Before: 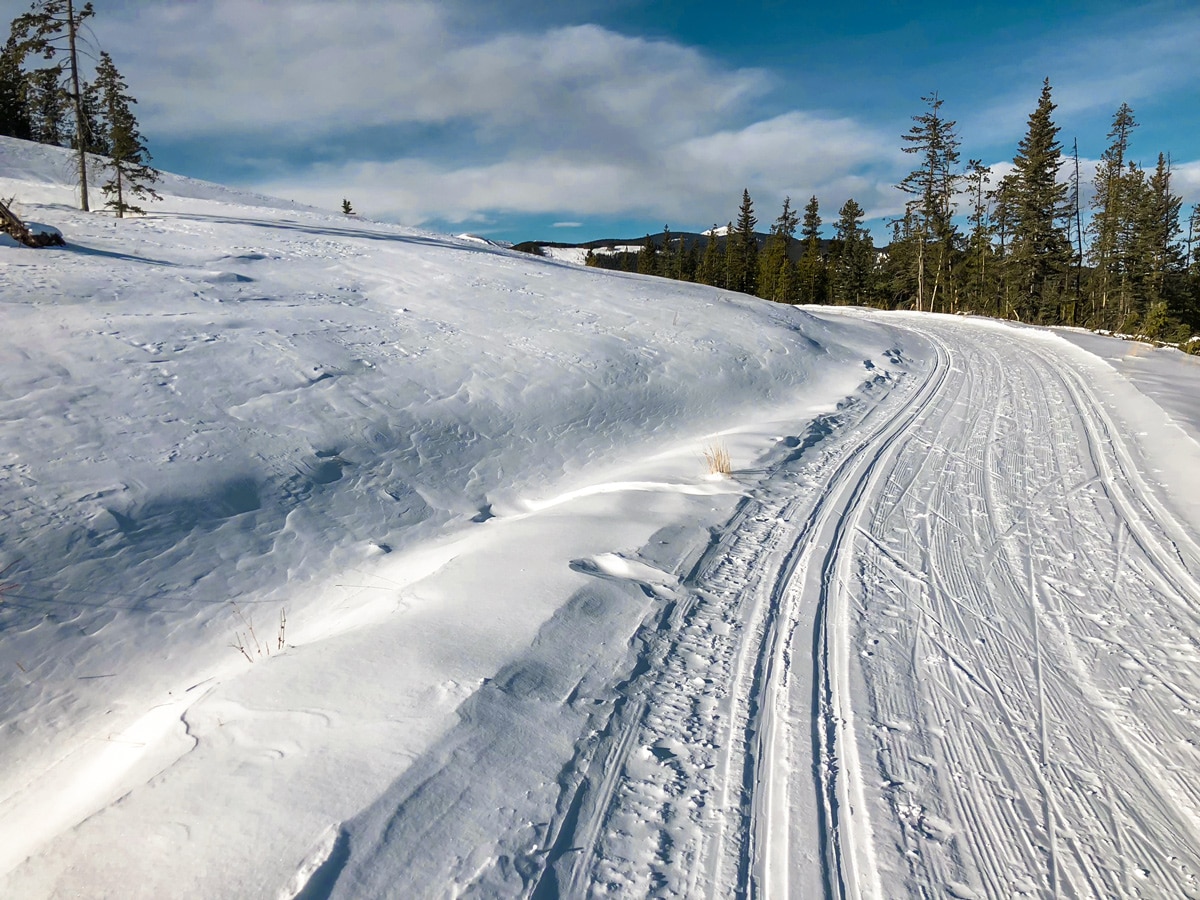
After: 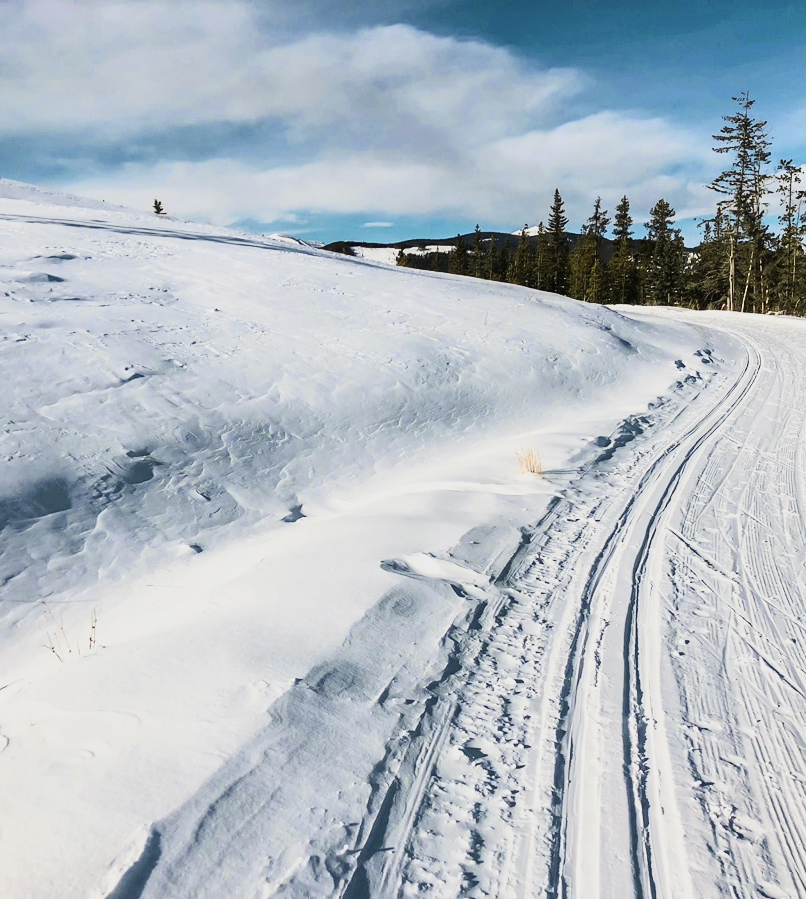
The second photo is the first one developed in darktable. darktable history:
tone curve: curves: ch0 [(0, 0.021) (0.104, 0.093) (0.236, 0.234) (0.456, 0.566) (0.647, 0.78) (0.864, 0.9) (1, 0.932)]; ch1 [(0, 0) (0.353, 0.344) (0.43, 0.401) (0.479, 0.476) (0.502, 0.504) (0.544, 0.534) (0.566, 0.566) (0.612, 0.621) (0.657, 0.679) (1, 1)]; ch2 [(0, 0) (0.34, 0.314) (0.434, 0.43) (0.5, 0.498) (0.528, 0.536) (0.56, 0.576) (0.595, 0.638) (0.644, 0.729) (1, 1)], color space Lab, linked channels, preserve colors none
crop and rotate: left 15.801%, right 16.974%
contrast brightness saturation: contrast 0.062, brightness -0.009, saturation -0.232
